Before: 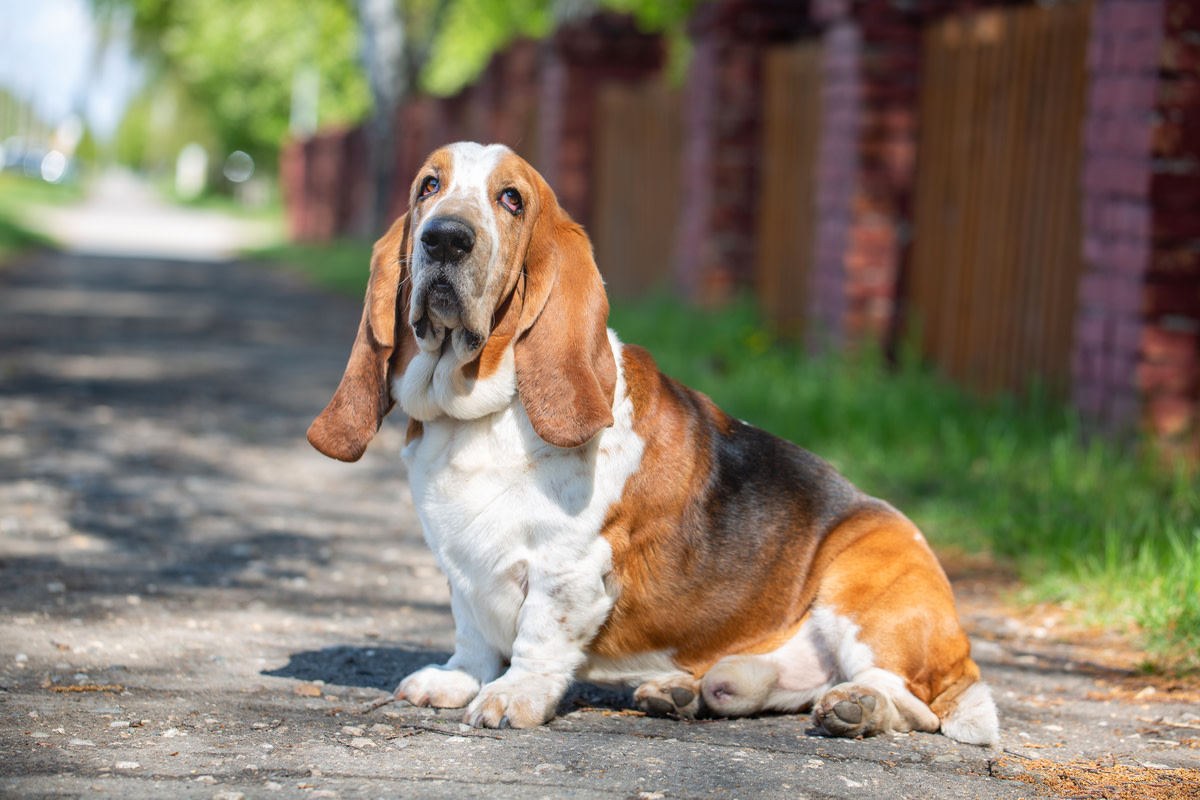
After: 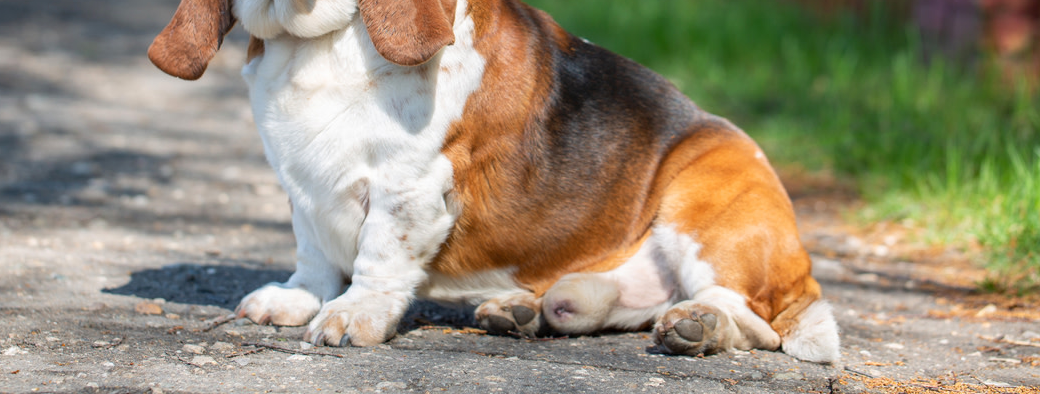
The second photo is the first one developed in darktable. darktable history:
crop and rotate: left 13.3%, top 47.871%, bottom 2.827%
